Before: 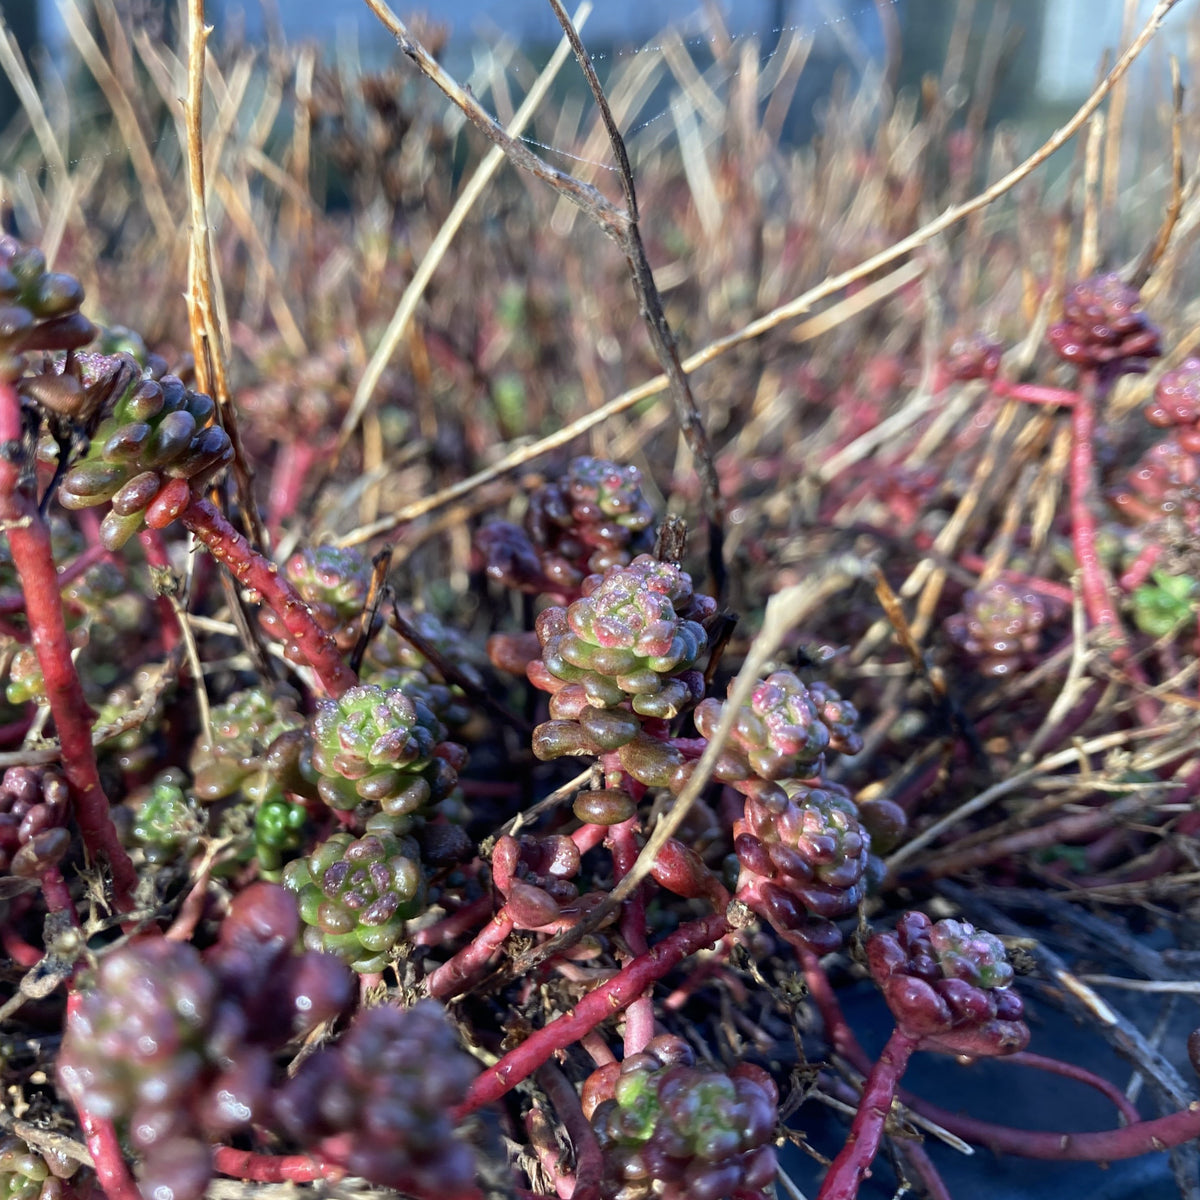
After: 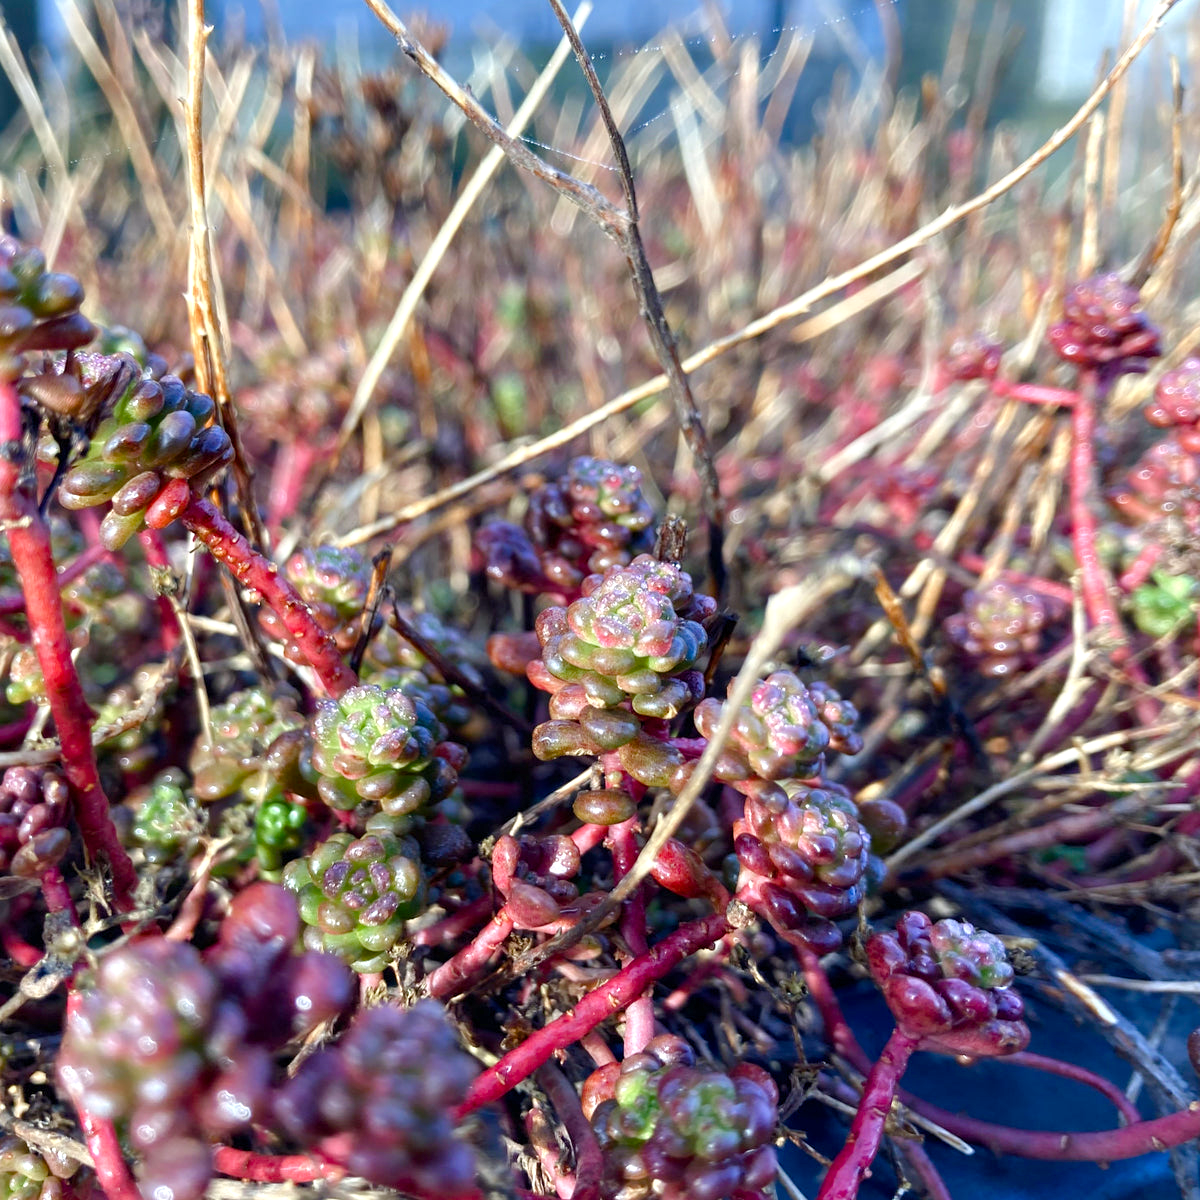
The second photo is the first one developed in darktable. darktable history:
color balance rgb: perceptual saturation grading › global saturation 20%, perceptual saturation grading › highlights -50.105%, perceptual saturation grading › shadows 30.685%, perceptual brilliance grading › global brilliance 10.284%, perceptual brilliance grading › shadows 15.648%, global vibrance 20%
